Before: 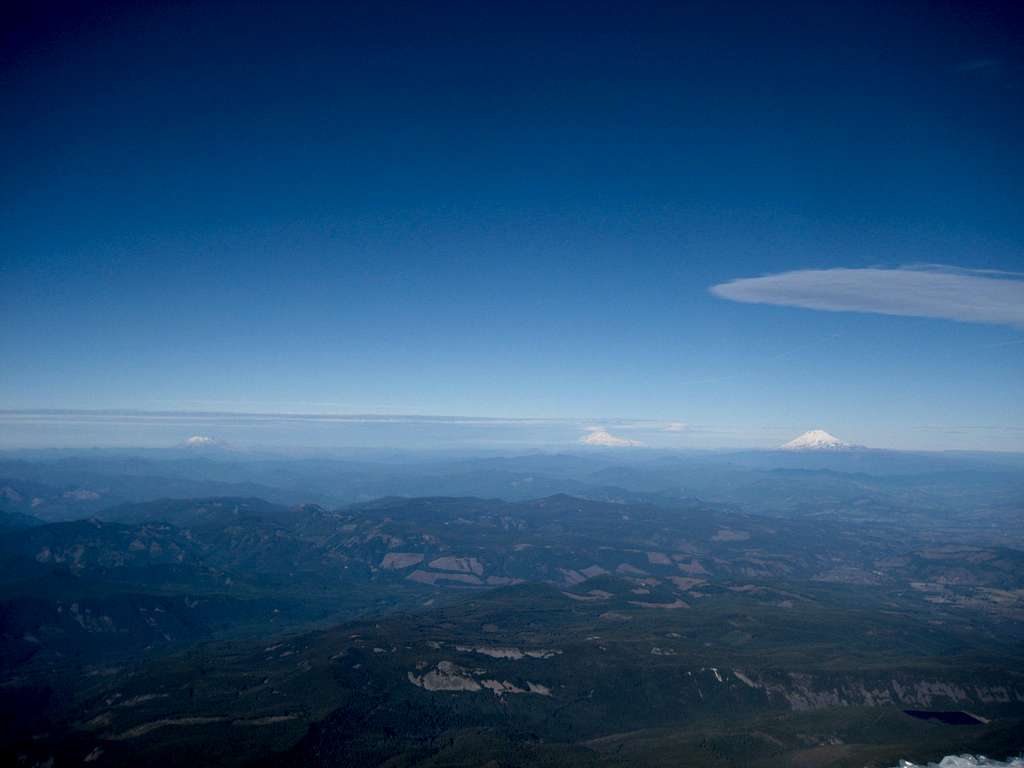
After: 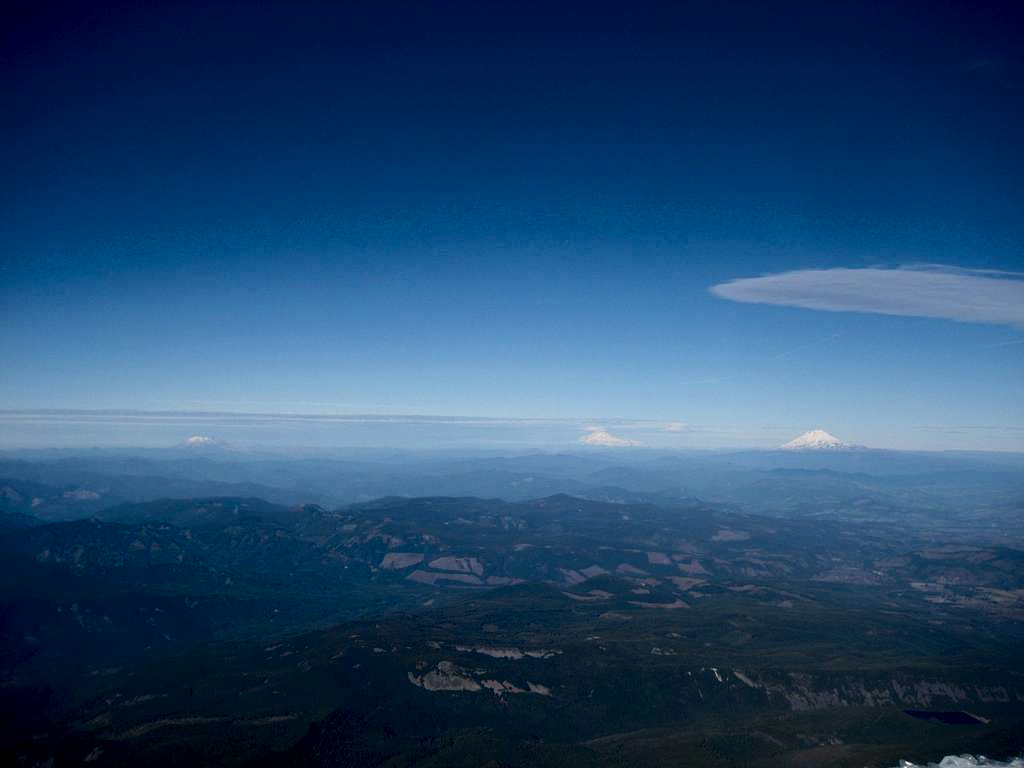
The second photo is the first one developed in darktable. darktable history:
tone equalizer: edges refinement/feathering 500, mask exposure compensation -1.57 EV, preserve details no
tone curve: curves: ch0 [(0, 0) (0.003, 0.002) (0.011, 0.009) (0.025, 0.02) (0.044, 0.034) (0.069, 0.046) (0.1, 0.062) (0.136, 0.083) (0.177, 0.119) (0.224, 0.162) (0.277, 0.216) (0.335, 0.282) (0.399, 0.365) (0.468, 0.457) (0.543, 0.541) (0.623, 0.624) (0.709, 0.713) (0.801, 0.797) (0.898, 0.889) (1, 1)], color space Lab, independent channels, preserve colors none
